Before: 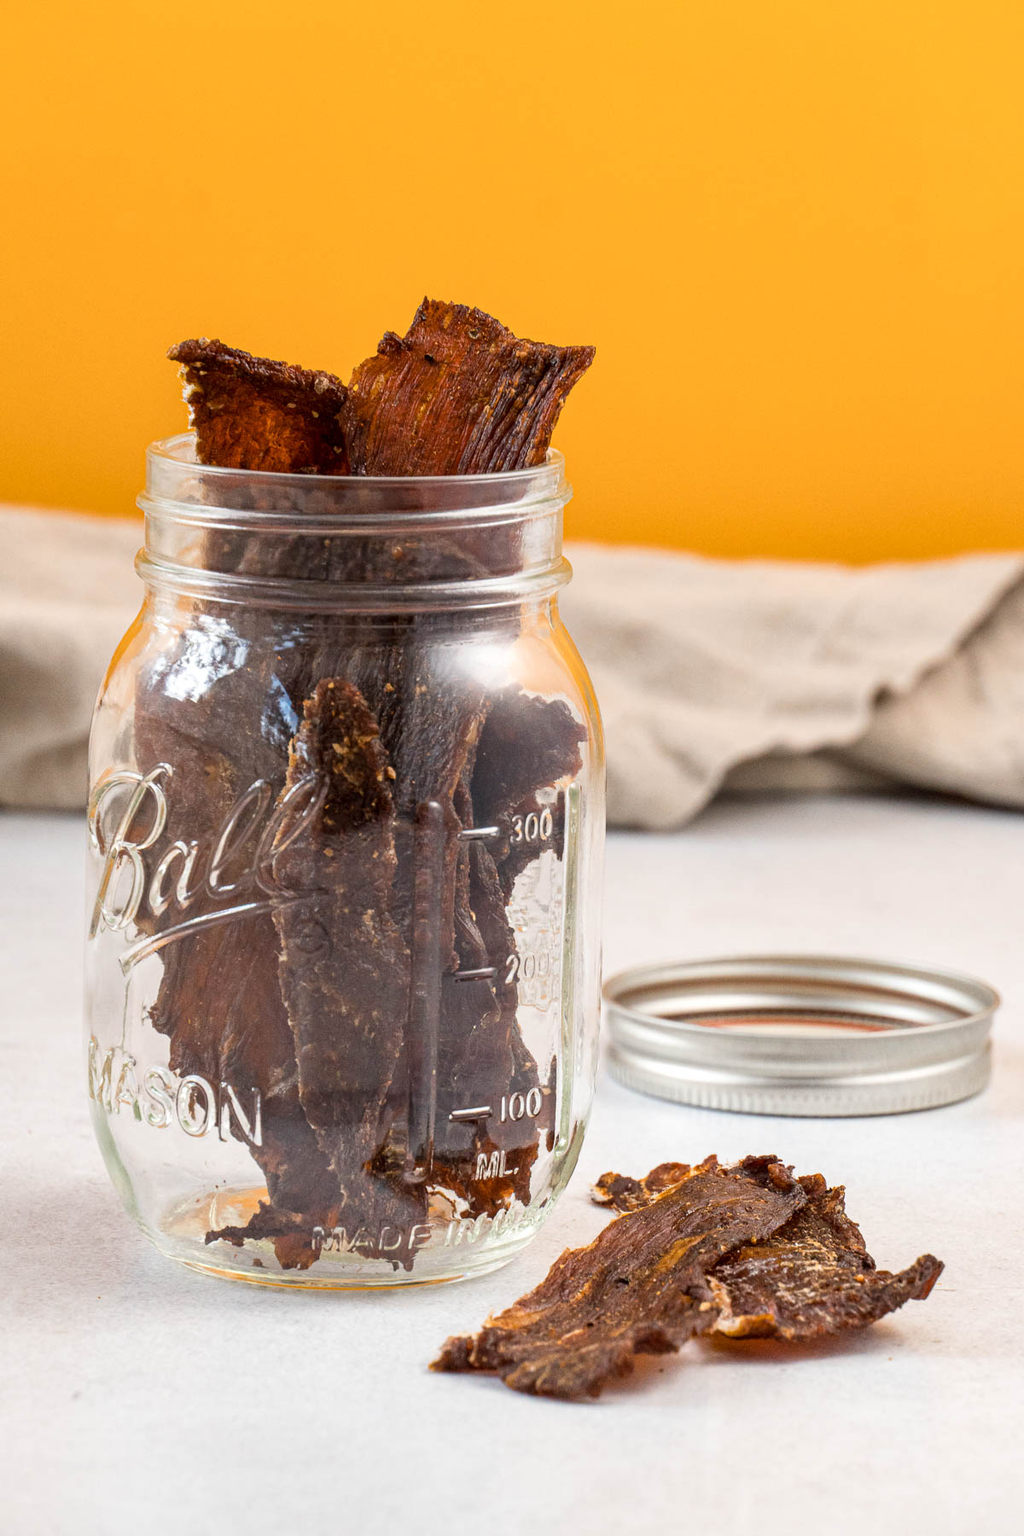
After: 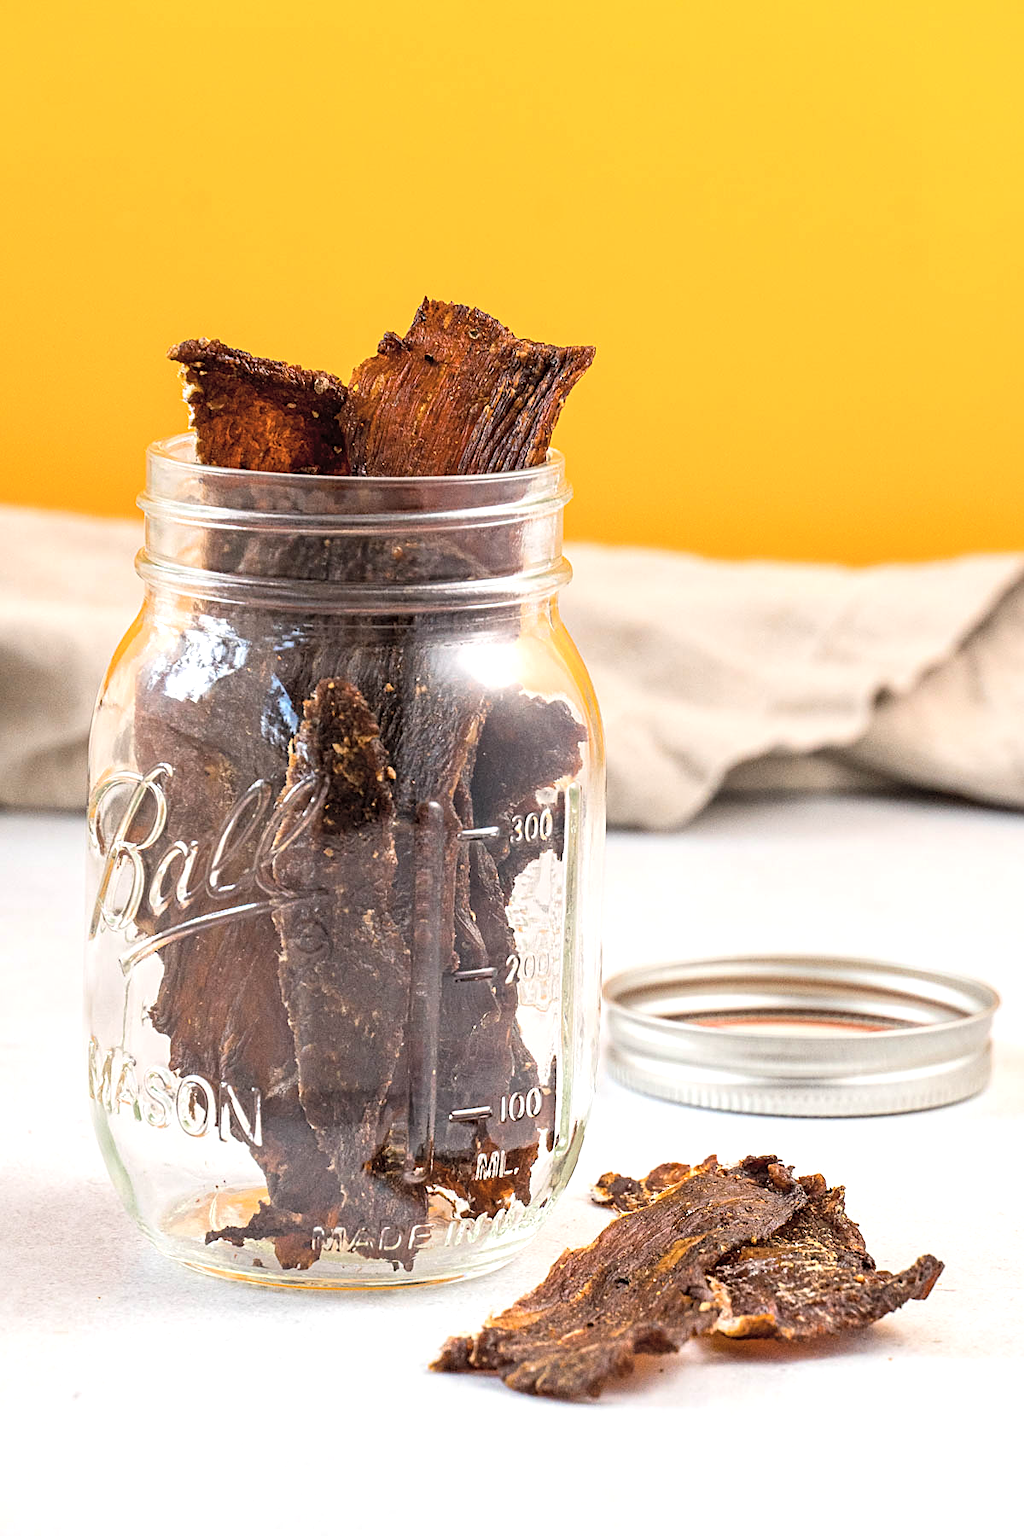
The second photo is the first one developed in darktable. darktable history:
sharpen: on, module defaults
tone equalizer: -8 EV -0.436 EV, -7 EV -0.366 EV, -6 EV -0.339 EV, -5 EV -0.2 EV, -3 EV 0.205 EV, -2 EV 0.327 EV, -1 EV 0.388 EV, +0 EV 0.435 EV, edges refinement/feathering 500, mask exposure compensation -1.57 EV, preserve details no
contrast brightness saturation: brightness 0.14
